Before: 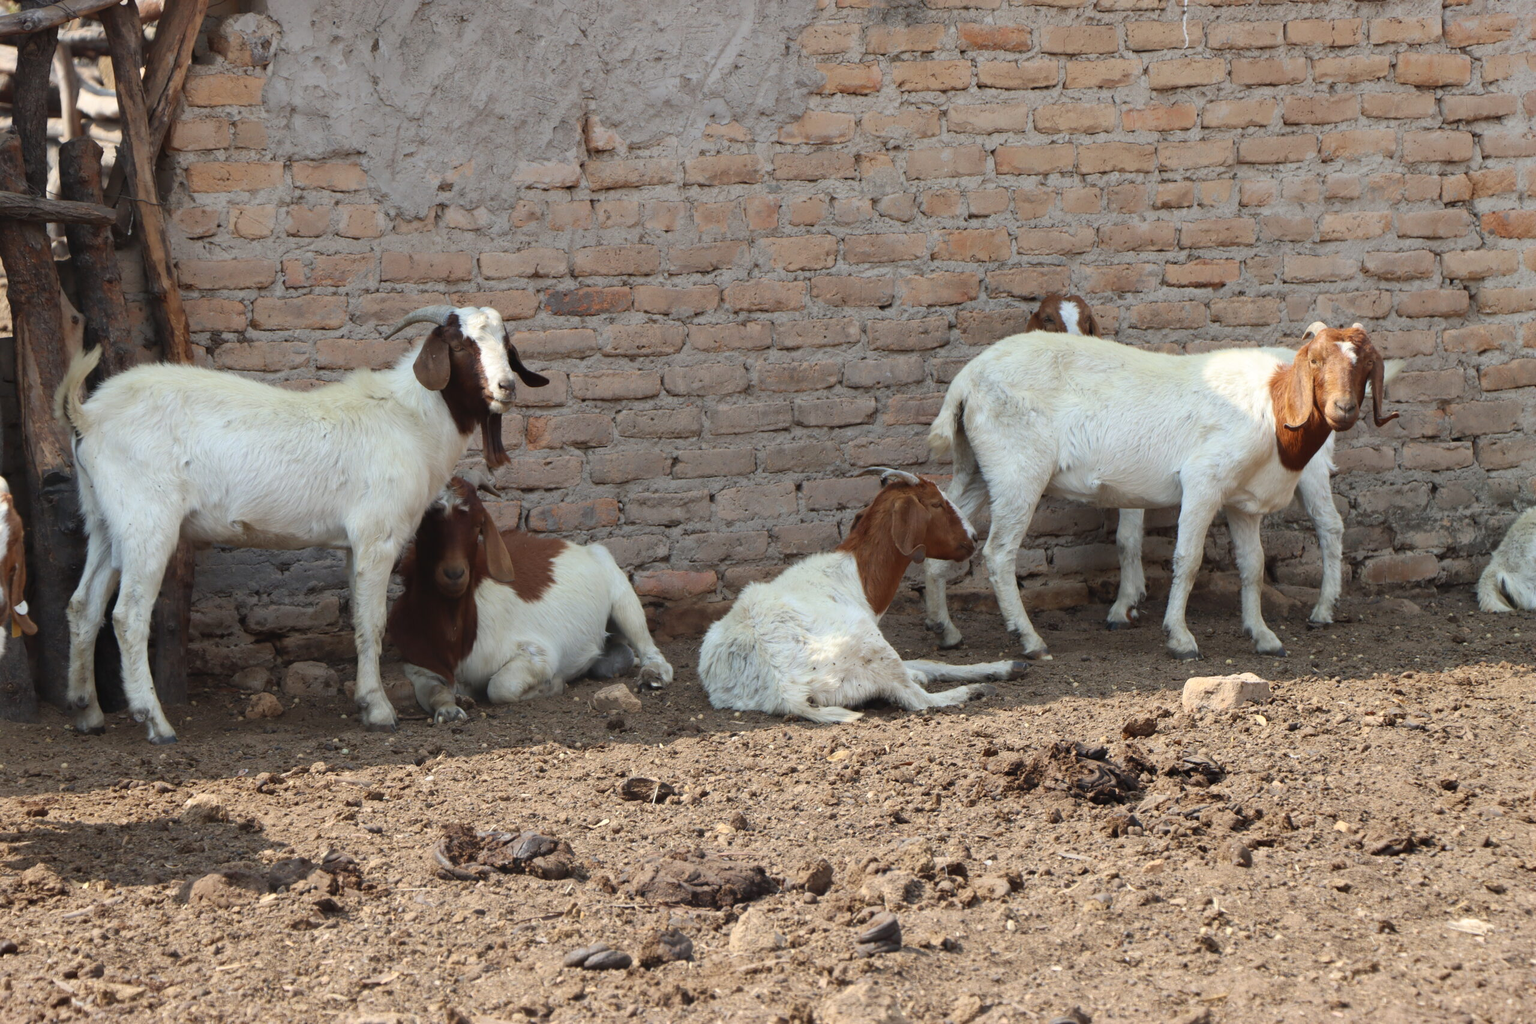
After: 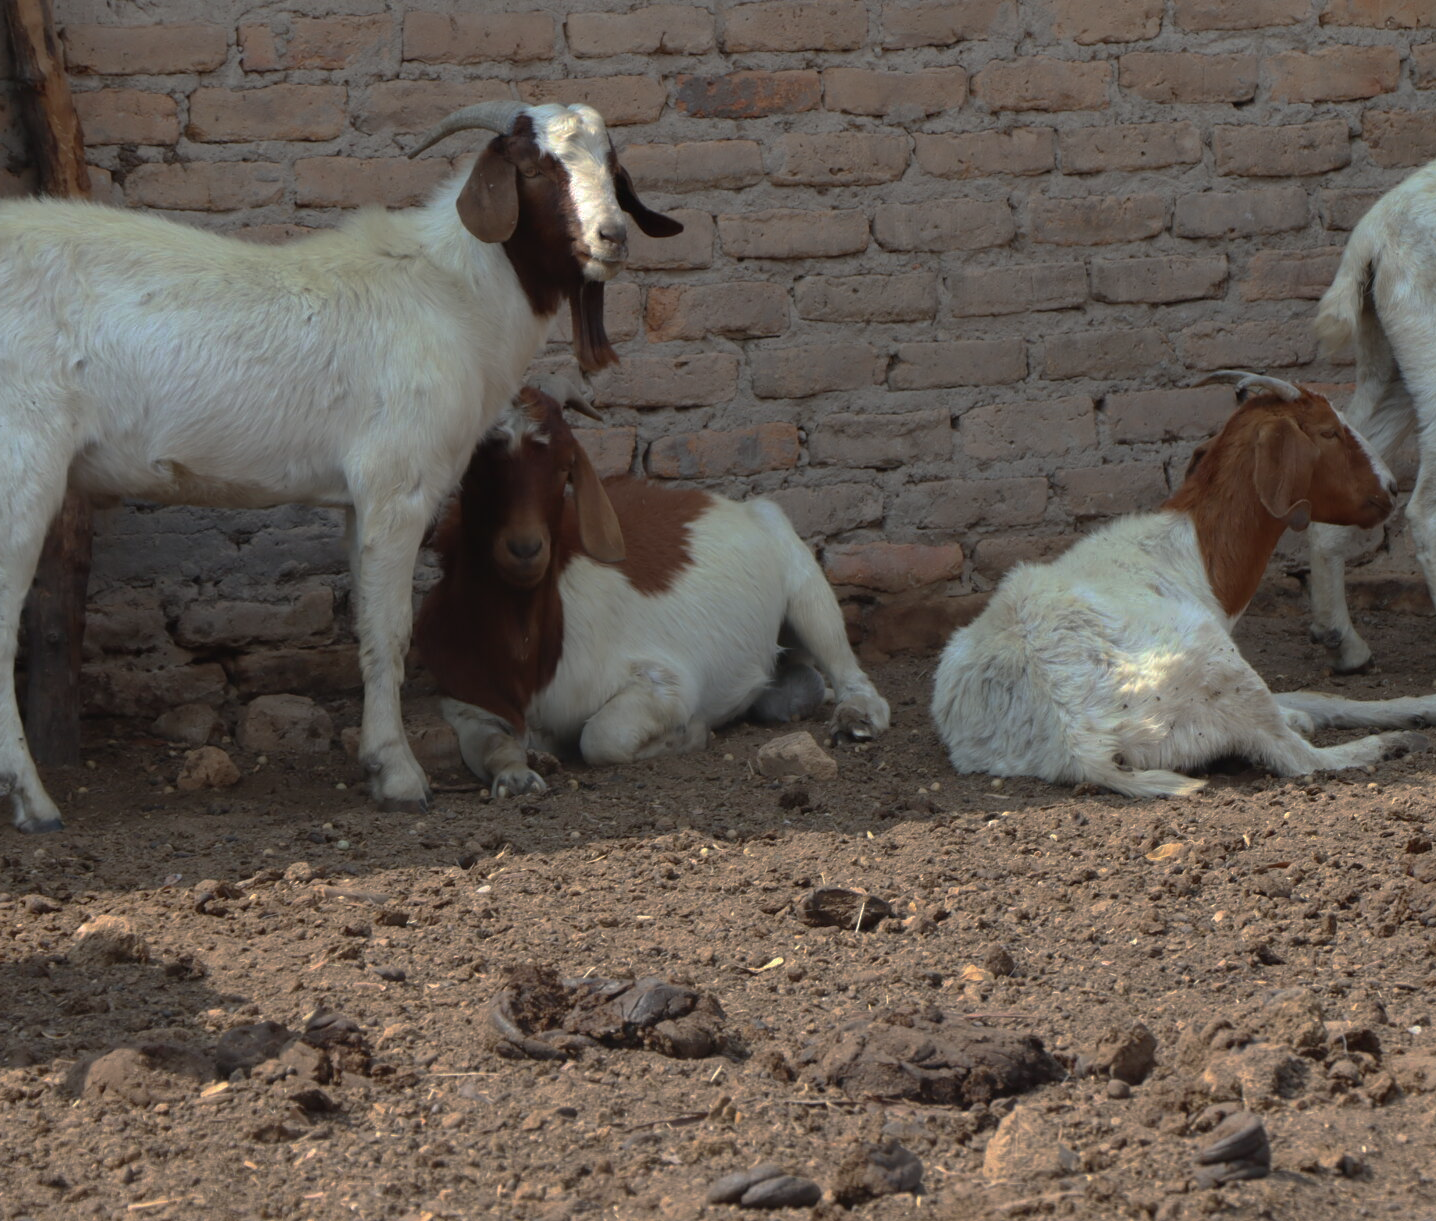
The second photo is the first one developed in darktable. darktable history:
crop: left 9.092%, top 23.912%, right 34.793%, bottom 4.555%
base curve: curves: ch0 [(0, 0) (0.841, 0.609) (1, 1)], exposure shift 0.01, preserve colors none
